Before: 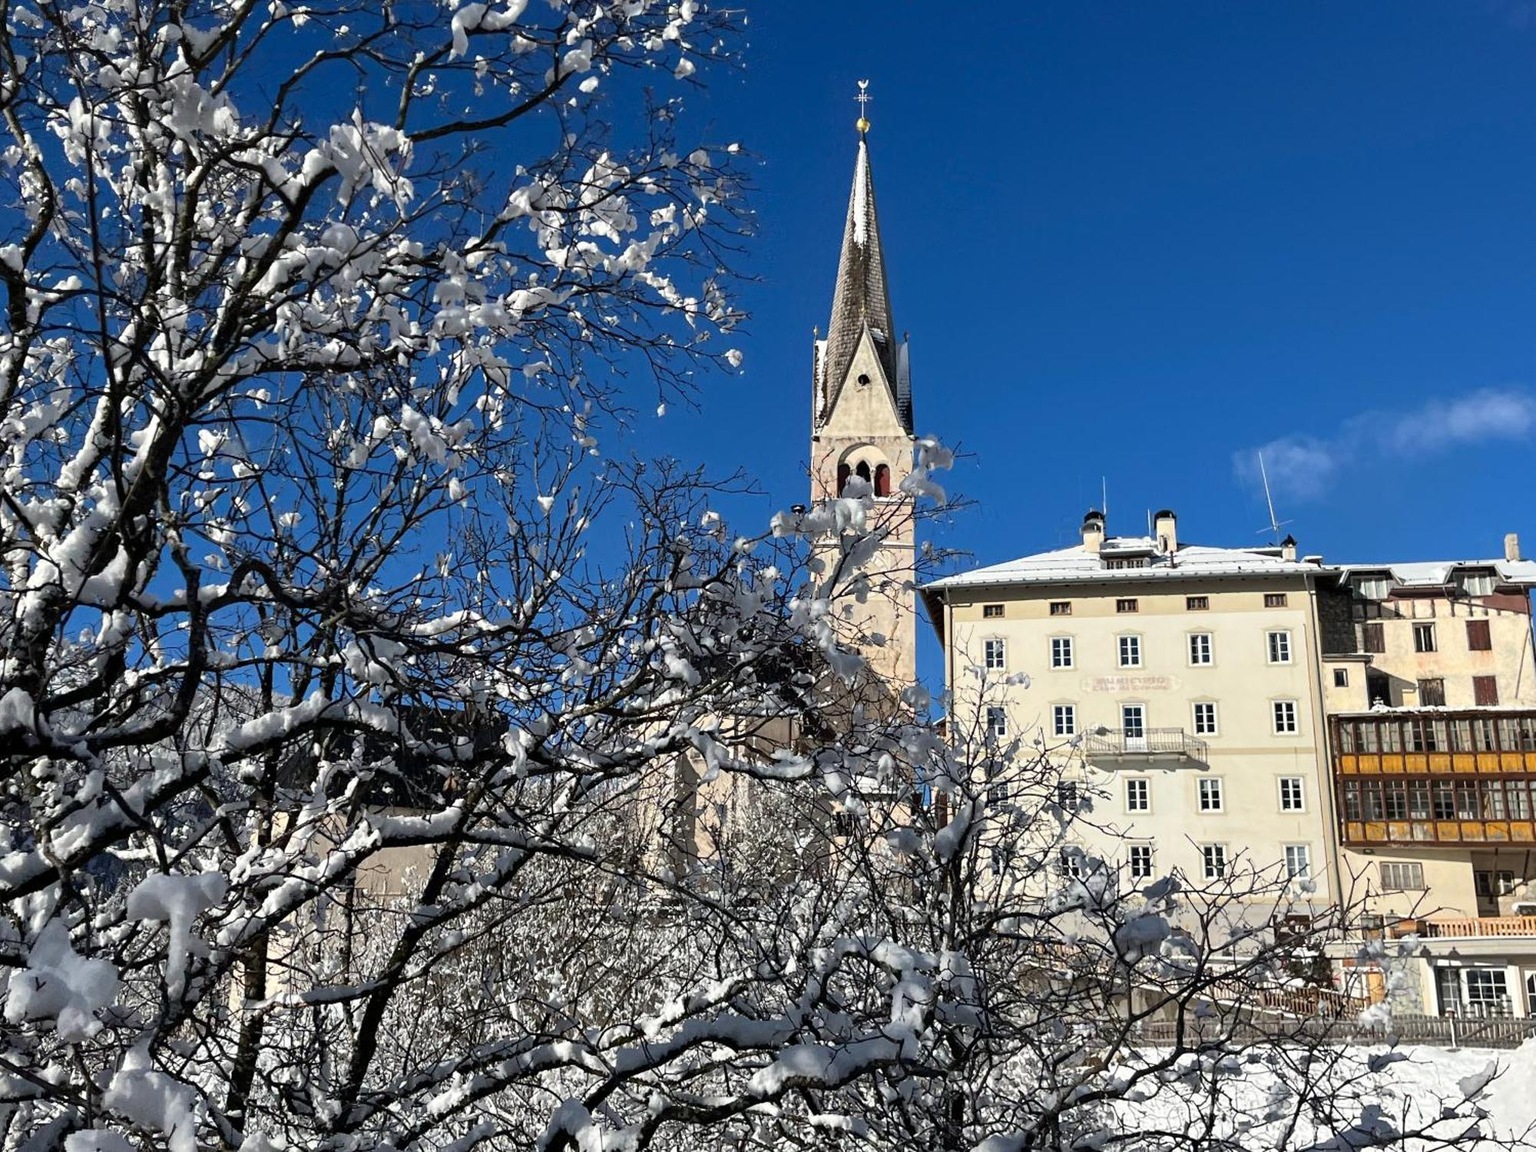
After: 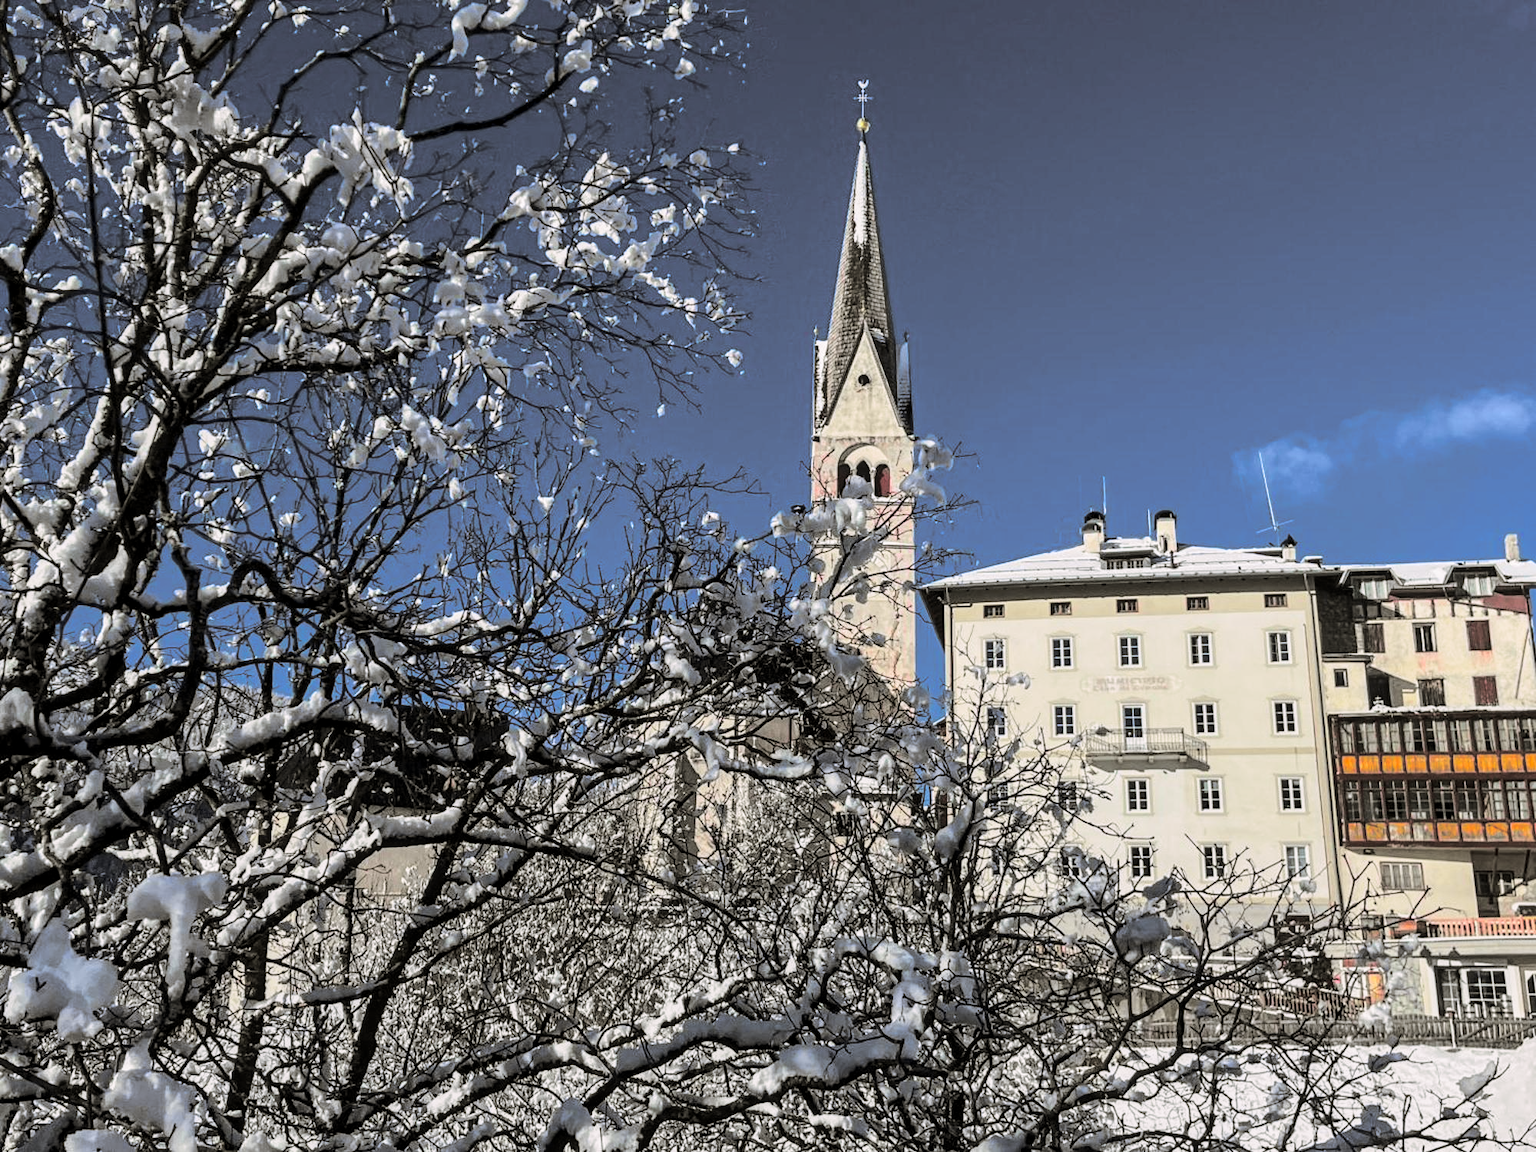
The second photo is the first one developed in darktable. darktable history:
split-toning: shadows › hue 46.8°, shadows › saturation 0.17, highlights › hue 316.8°, highlights › saturation 0.27, balance -51.82
tone curve: curves: ch0 [(0, 0) (0.23, 0.189) (0.486, 0.52) (0.822, 0.825) (0.994, 0.955)]; ch1 [(0, 0) (0.226, 0.261) (0.379, 0.442) (0.469, 0.468) (0.495, 0.498) (0.514, 0.509) (0.561, 0.603) (0.59, 0.656) (1, 1)]; ch2 [(0, 0) (0.269, 0.299) (0.459, 0.43) (0.498, 0.5) (0.523, 0.52) (0.586, 0.569) (0.635, 0.617) (0.659, 0.681) (0.718, 0.764) (1, 1)], color space Lab, independent channels, preserve colors none
local contrast: on, module defaults
